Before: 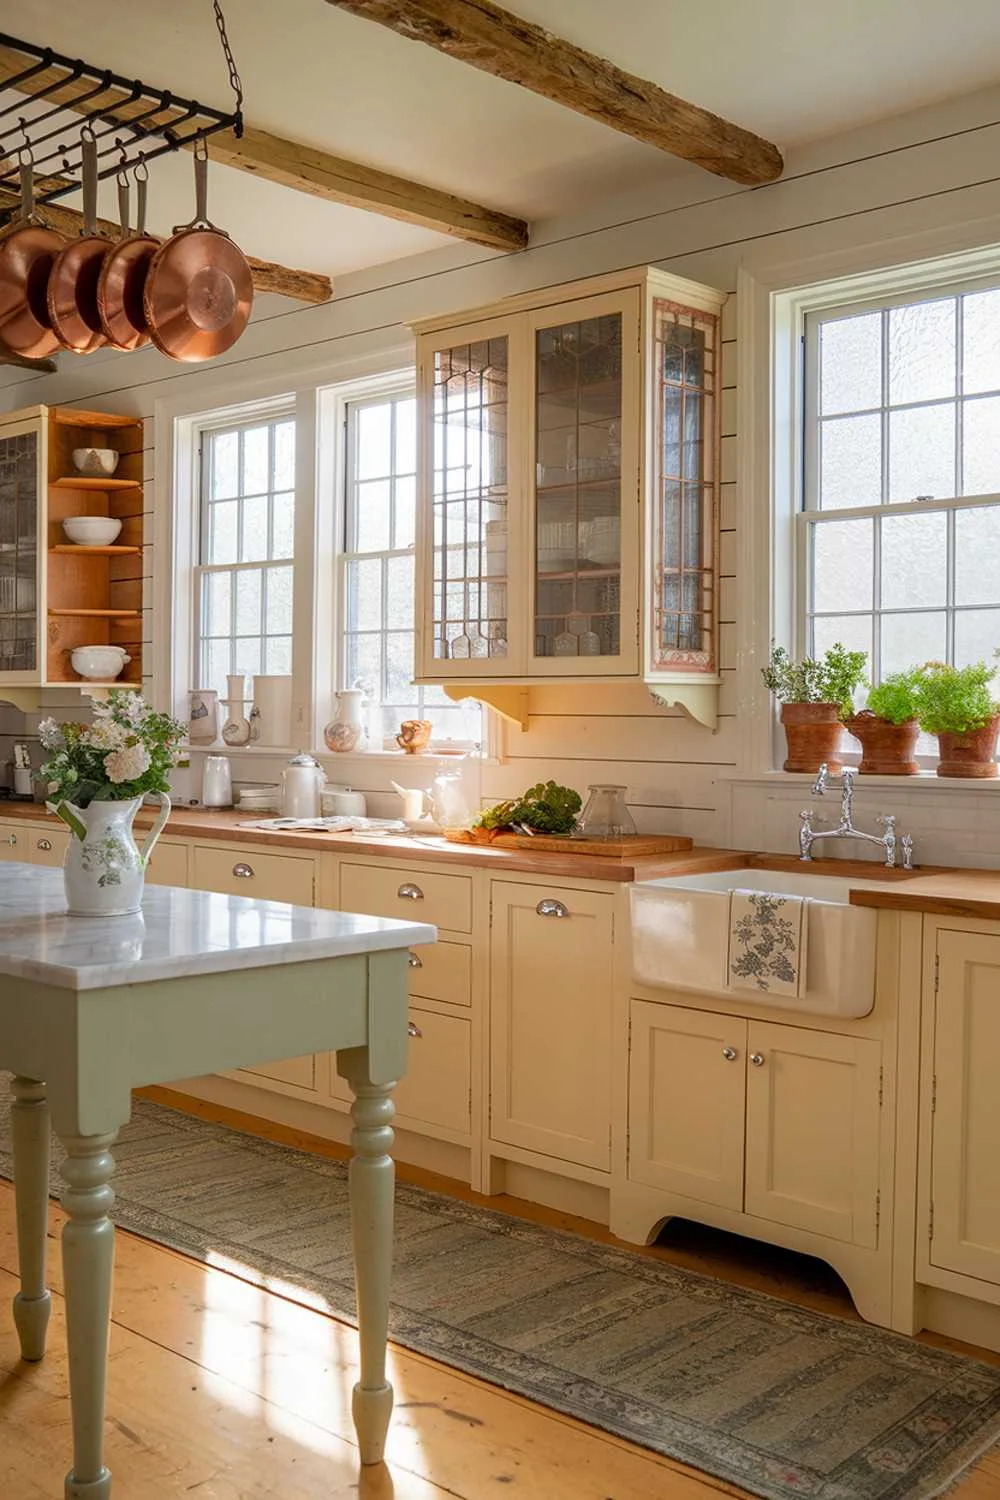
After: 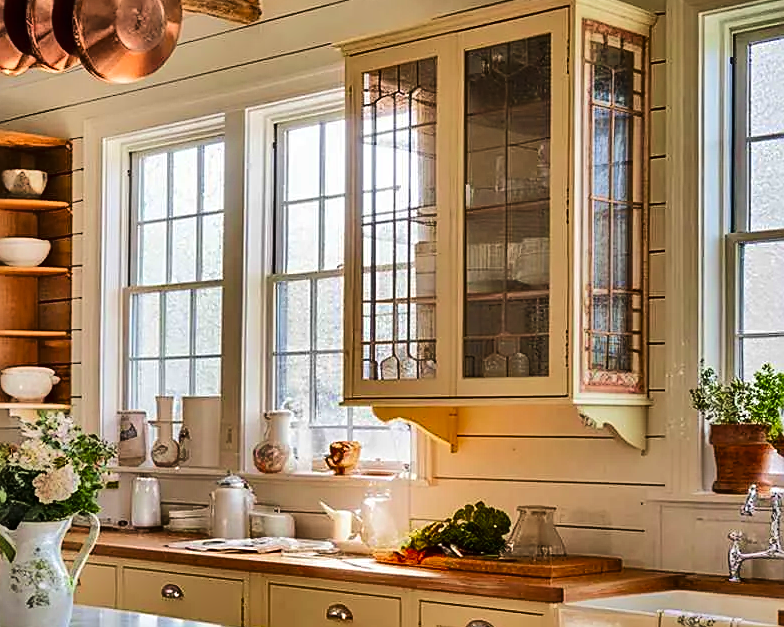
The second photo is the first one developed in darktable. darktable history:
tone curve: curves: ch0 [(0, 0) (0.003, 0.003) (0.011, 0.009) (0.025, 0.018) (0.044, 0.027) (0.069, 0.034) (0.1, 0.043) (0.136, 0.056) (0.177, 0.084) (0.224, 0.138) (0.277, 0.203) (0.335, 0.329) (0.399, 0.451) (0.468, 0.572) (0.543, 0.671) (0.623, 0.754) (0.709, 0.821) (0.801, 0.88) (0.898, 0.938) (1, 1)], color space Lab, linked channels, preserve colors none
crop: left 7.187%, top 18.627%, right 14.335%, bottom 39.508%
shadows and highlights: shadows 19.01, highlights -85.2, soften with gaussian
sharpen: on, module defaults
velvia: on, module defaults
